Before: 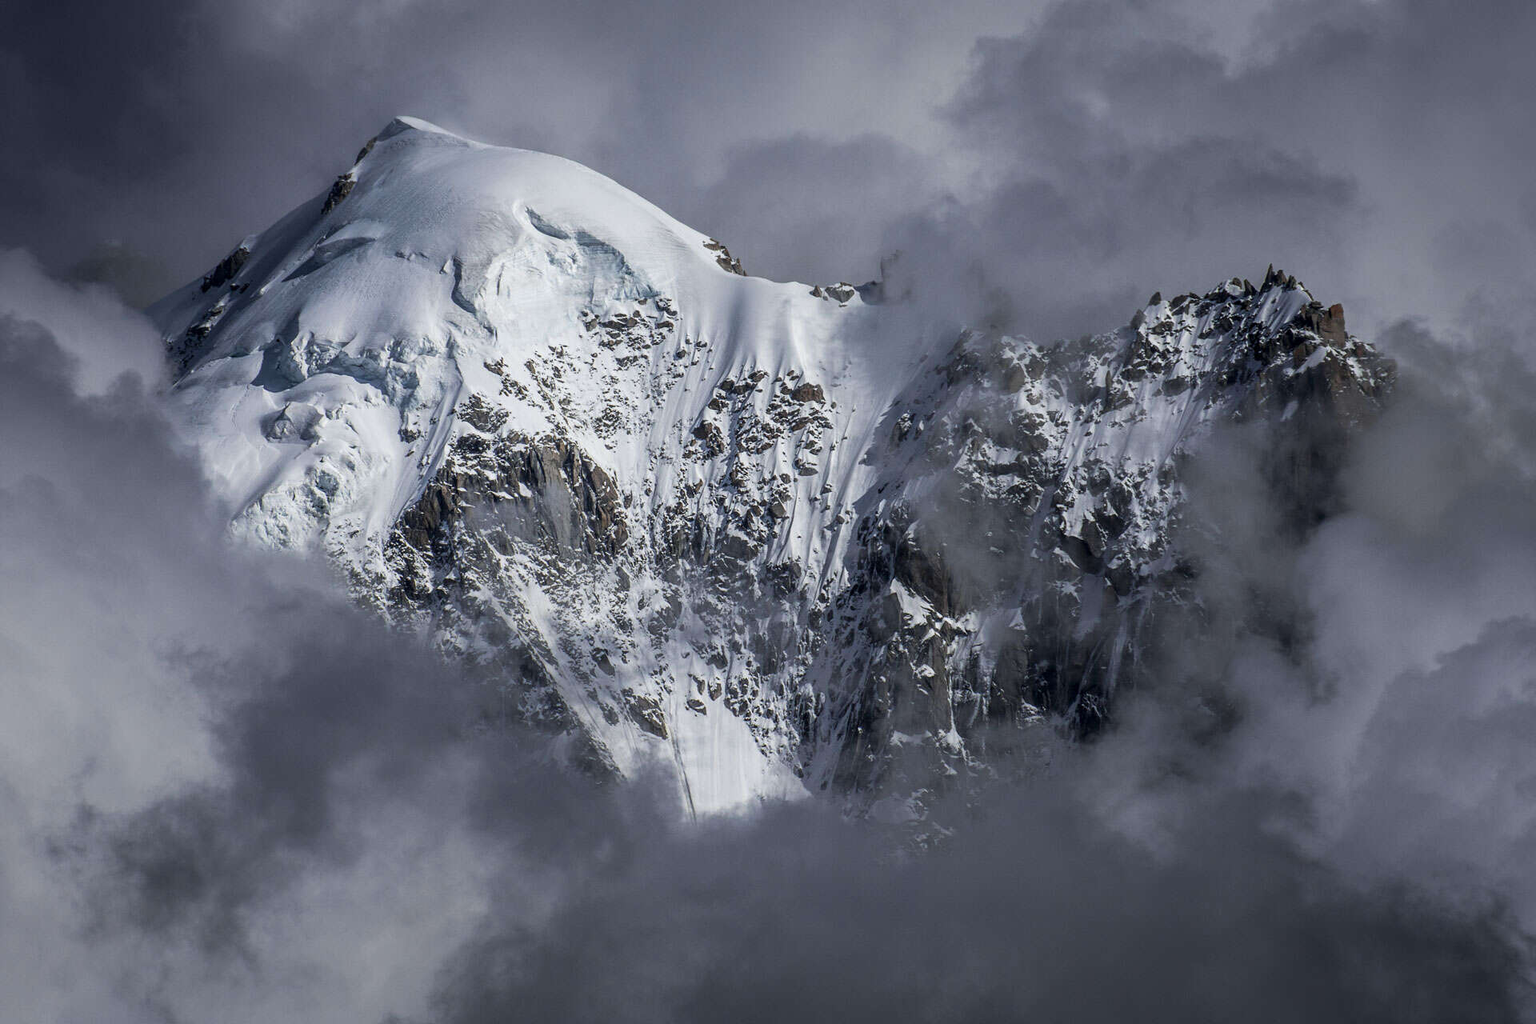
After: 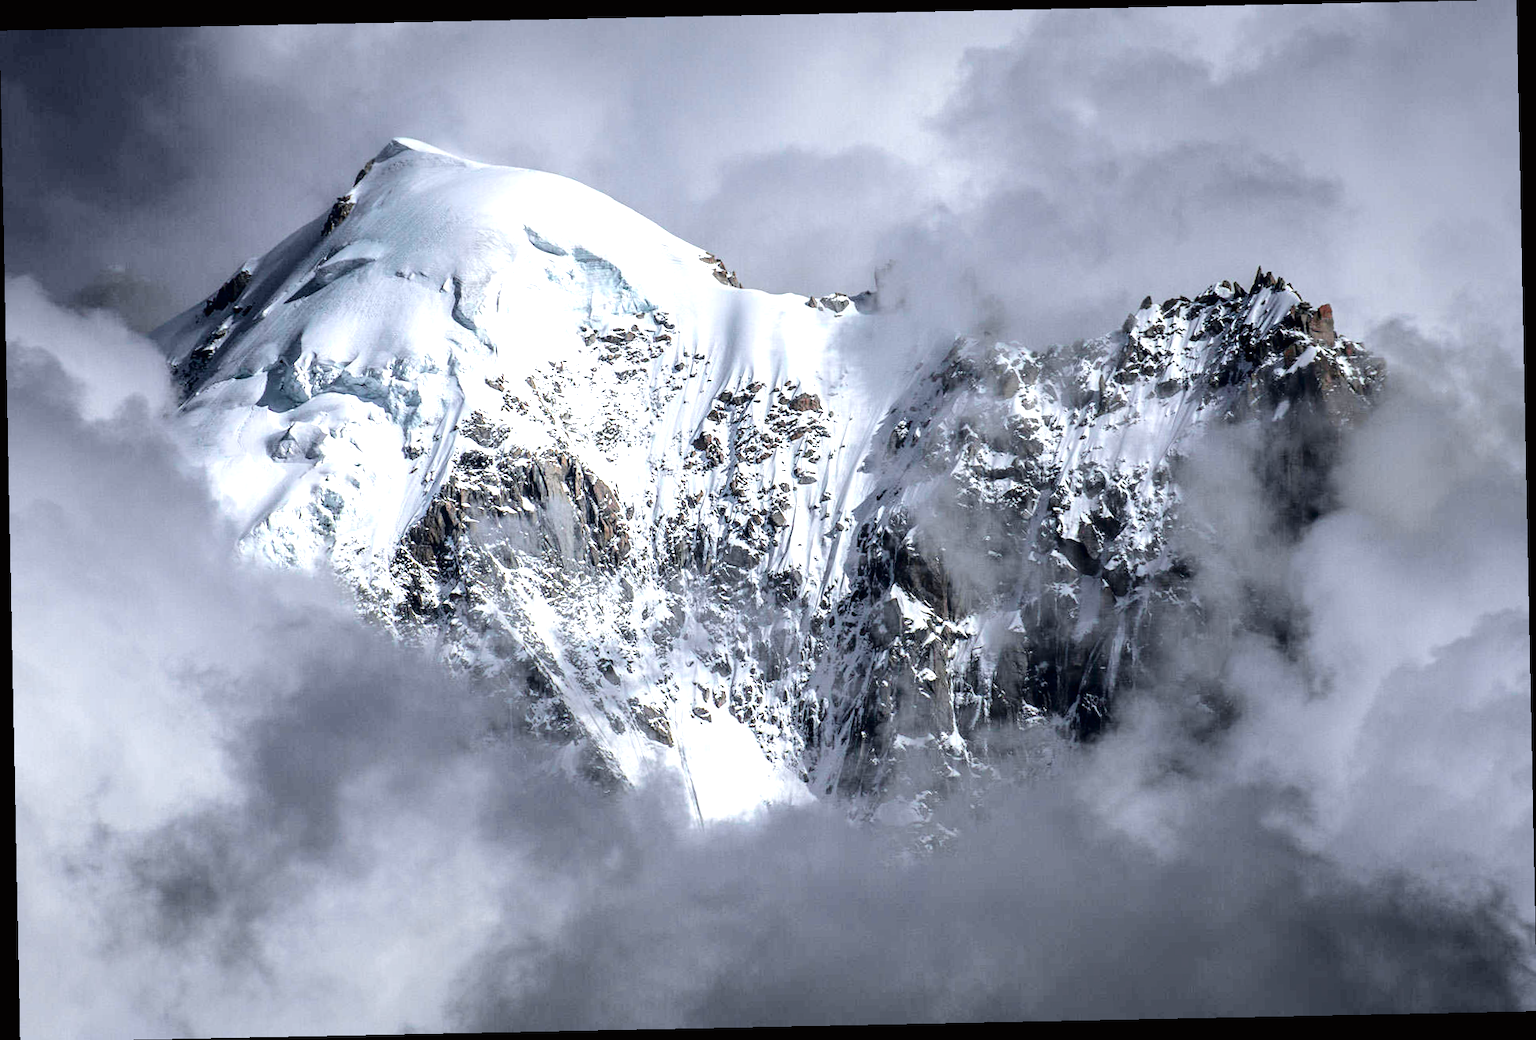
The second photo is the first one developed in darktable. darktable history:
white balance: red 0.988, blue 1.017
exposure: black level correction -0.002, exposure 1.115 EV, compensate highlight preservation false
rotate and perspective: rotation -1.17°, automatic cropping off
tone curve: curves: ch0 [(0.003, 0) (0.066, 0.017) (0.163, 0.09) (0.264, 0.238) (0.395, 0.421) (0.517, 0.575) (0.633, 0.687) (0.791, 0.814) (1, 1)]; ch1 [(0, 0) (0.149, 0.17) (0.327, 0.339) (0.39, 0.403) (0.456, 0.463) (0.501, 0.502) (0.512, 0.507) (0.53, 0.533) (0.575, 0.592) (0.671, 0.655) (0.729, 0.679) (1, 1)]; ch2 [(0, 0) (0.337, 0.382) (0.464, 0.47) (0.501, 0.502) (0.527, 0.532) (0.563, 0.555) (0.615, 0.61) (0.663, 0.68) (1, 1)], color space Lab, independent channels, preserve colors none
